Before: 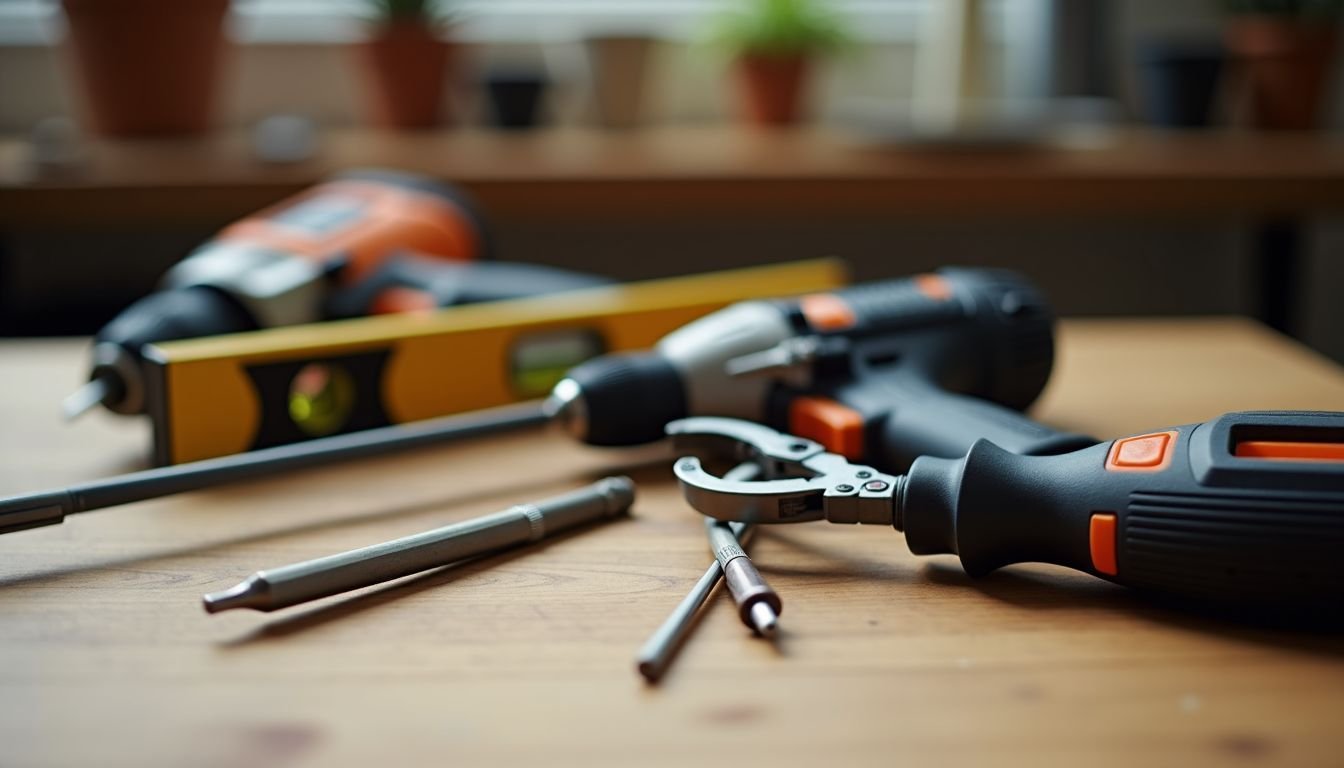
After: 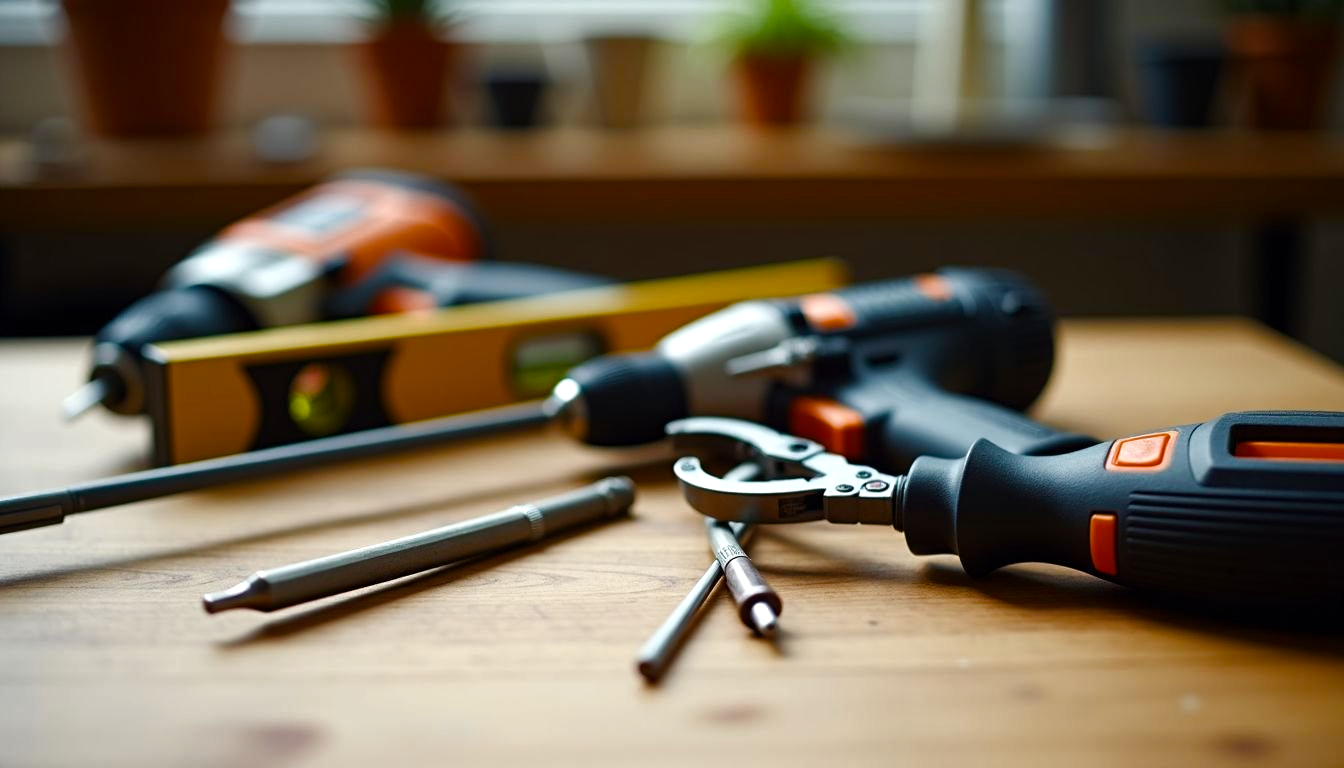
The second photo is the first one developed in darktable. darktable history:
color balance rgb: perceptual saturation grading › highlights -29.58%, perceptual saturation grading › mid-tones 29.47%, perceptual saturation grading › shadows 59.73%, perceptual brilliance grading › global brilliance -17.79%, perceptual brilliance grading › highlights 28.73%, global vibrance 15.44%
